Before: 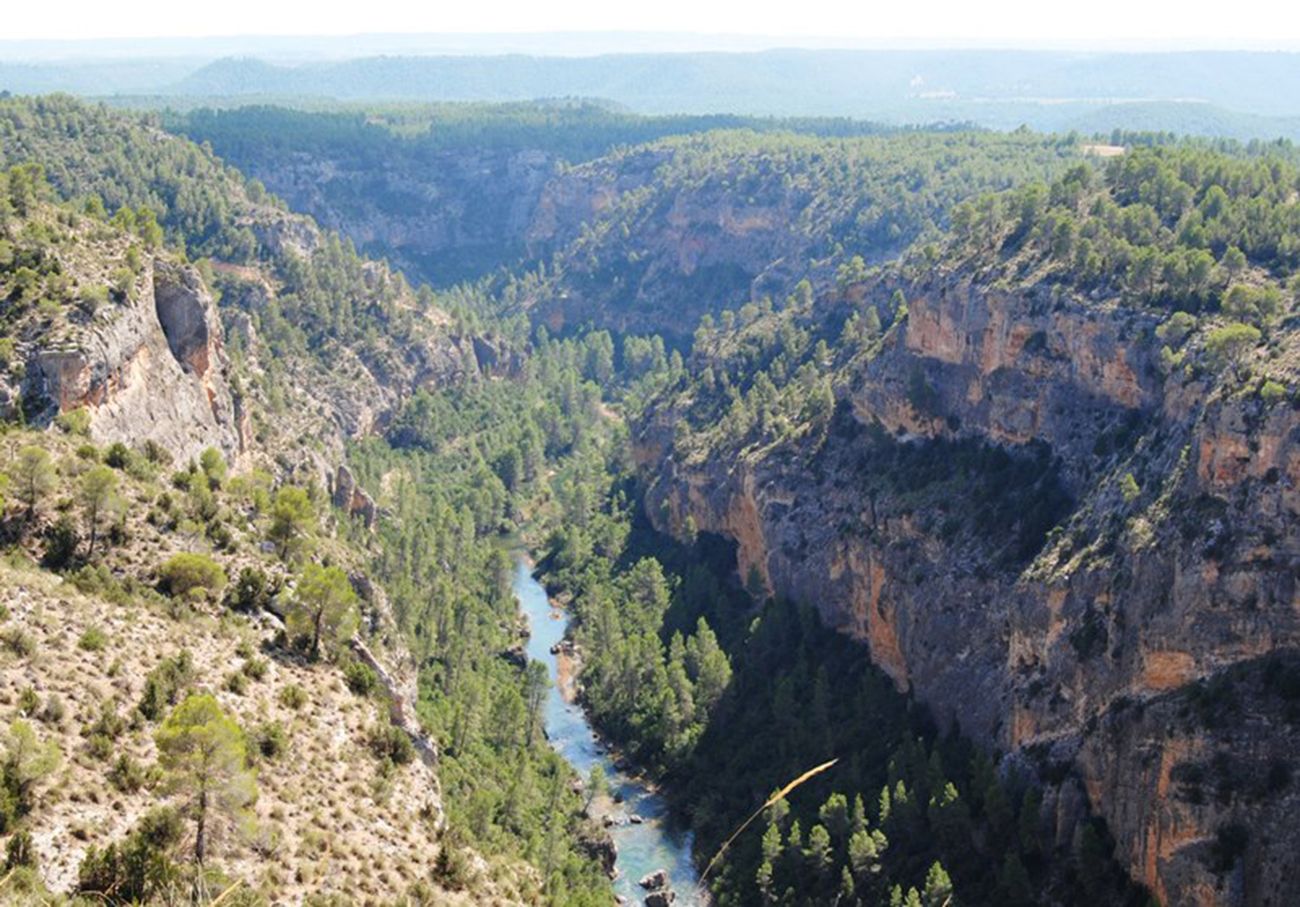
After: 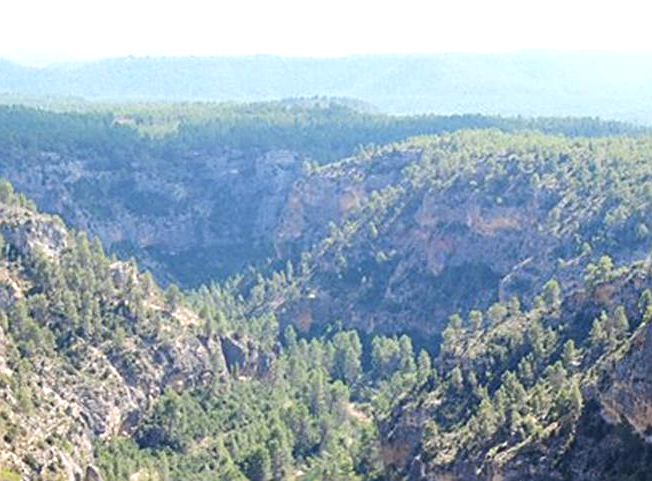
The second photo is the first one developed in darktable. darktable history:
tone equalizer: -8 EV -0.433 EV, -7 EV -0.368 EV, -6 EV -0.319 EV, -5 EV -0.187 EV, -3 EV 0.226 EV, -2 EV 0.325 EV, -1 EV 0.366 EV, +0 EV 0.431 EV, edges refinement/feathering 500, mask exposure compensation -1.57 EV, preserve details no
exposure: black level correction 0.001, compensate exposure bias true, compensate highlight preservation false
crop: left 19.458%, right 30.367%, bottom 46.935%
sharpen: on, module defaults
